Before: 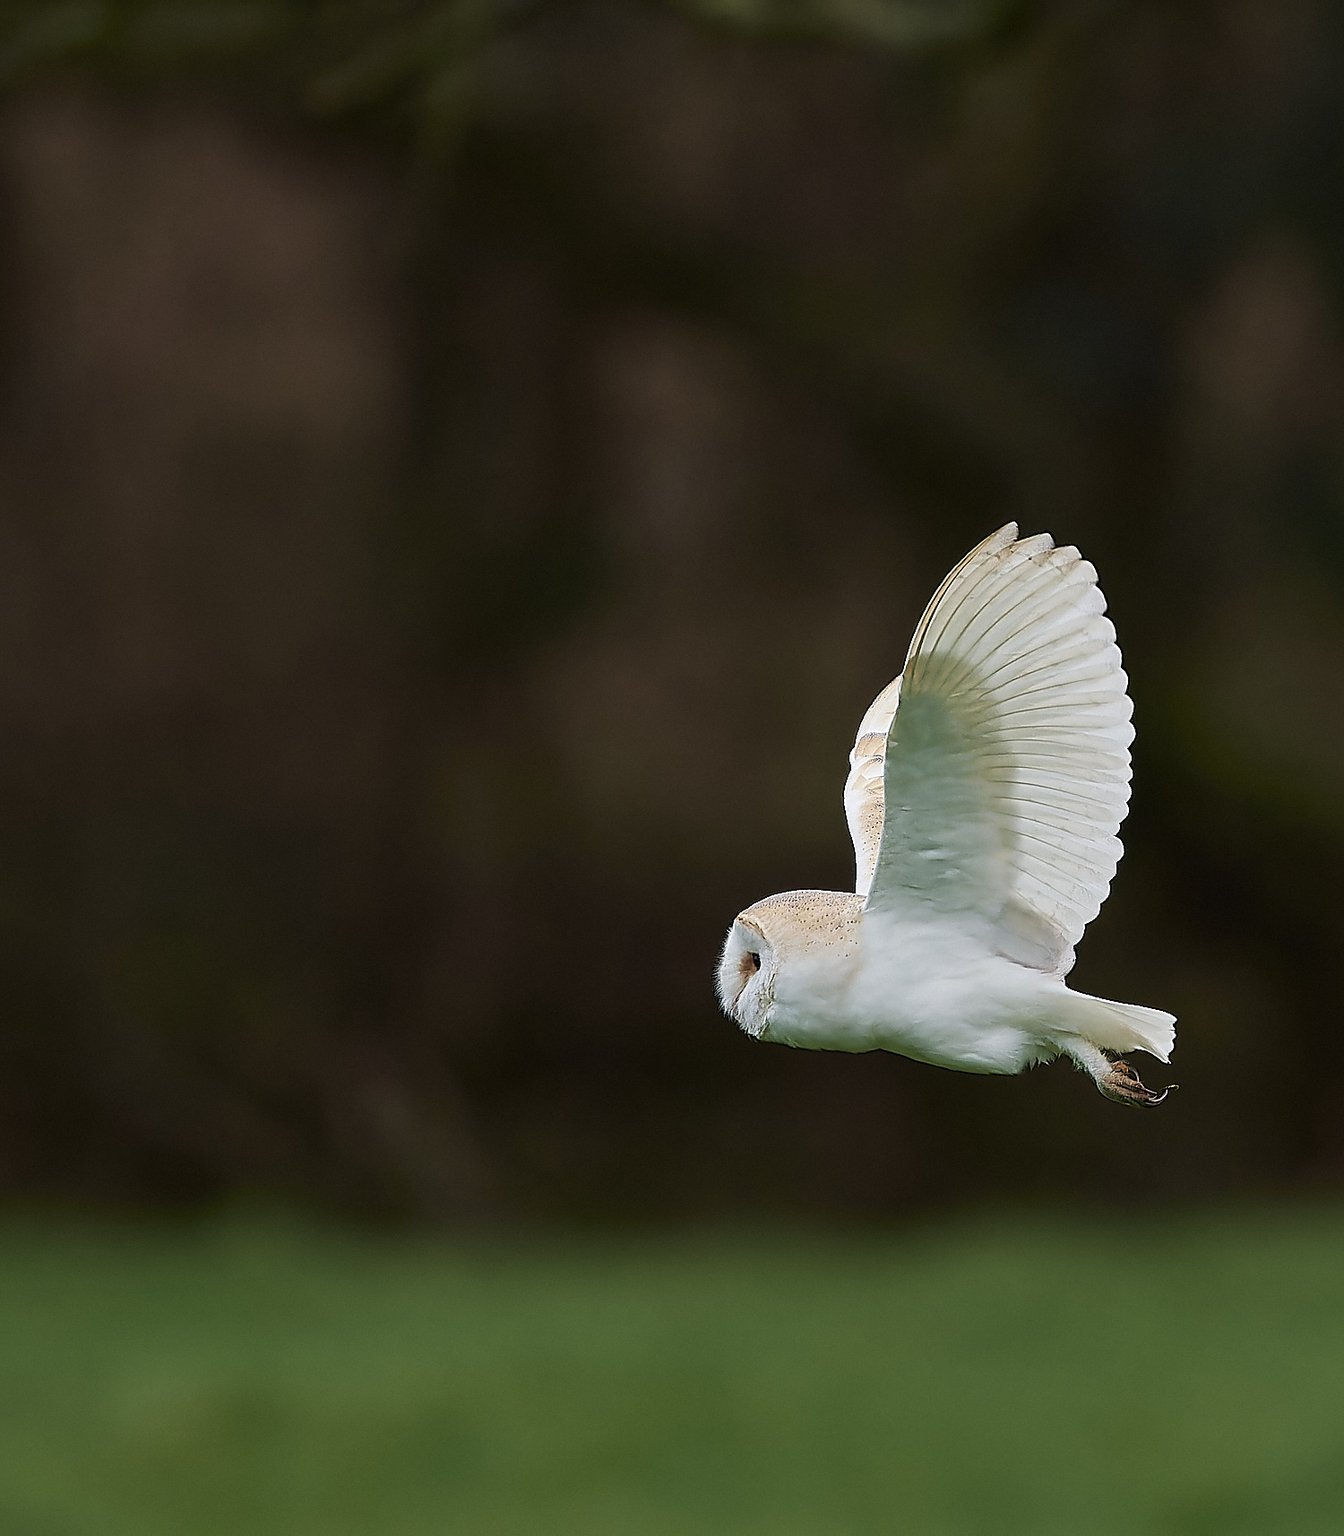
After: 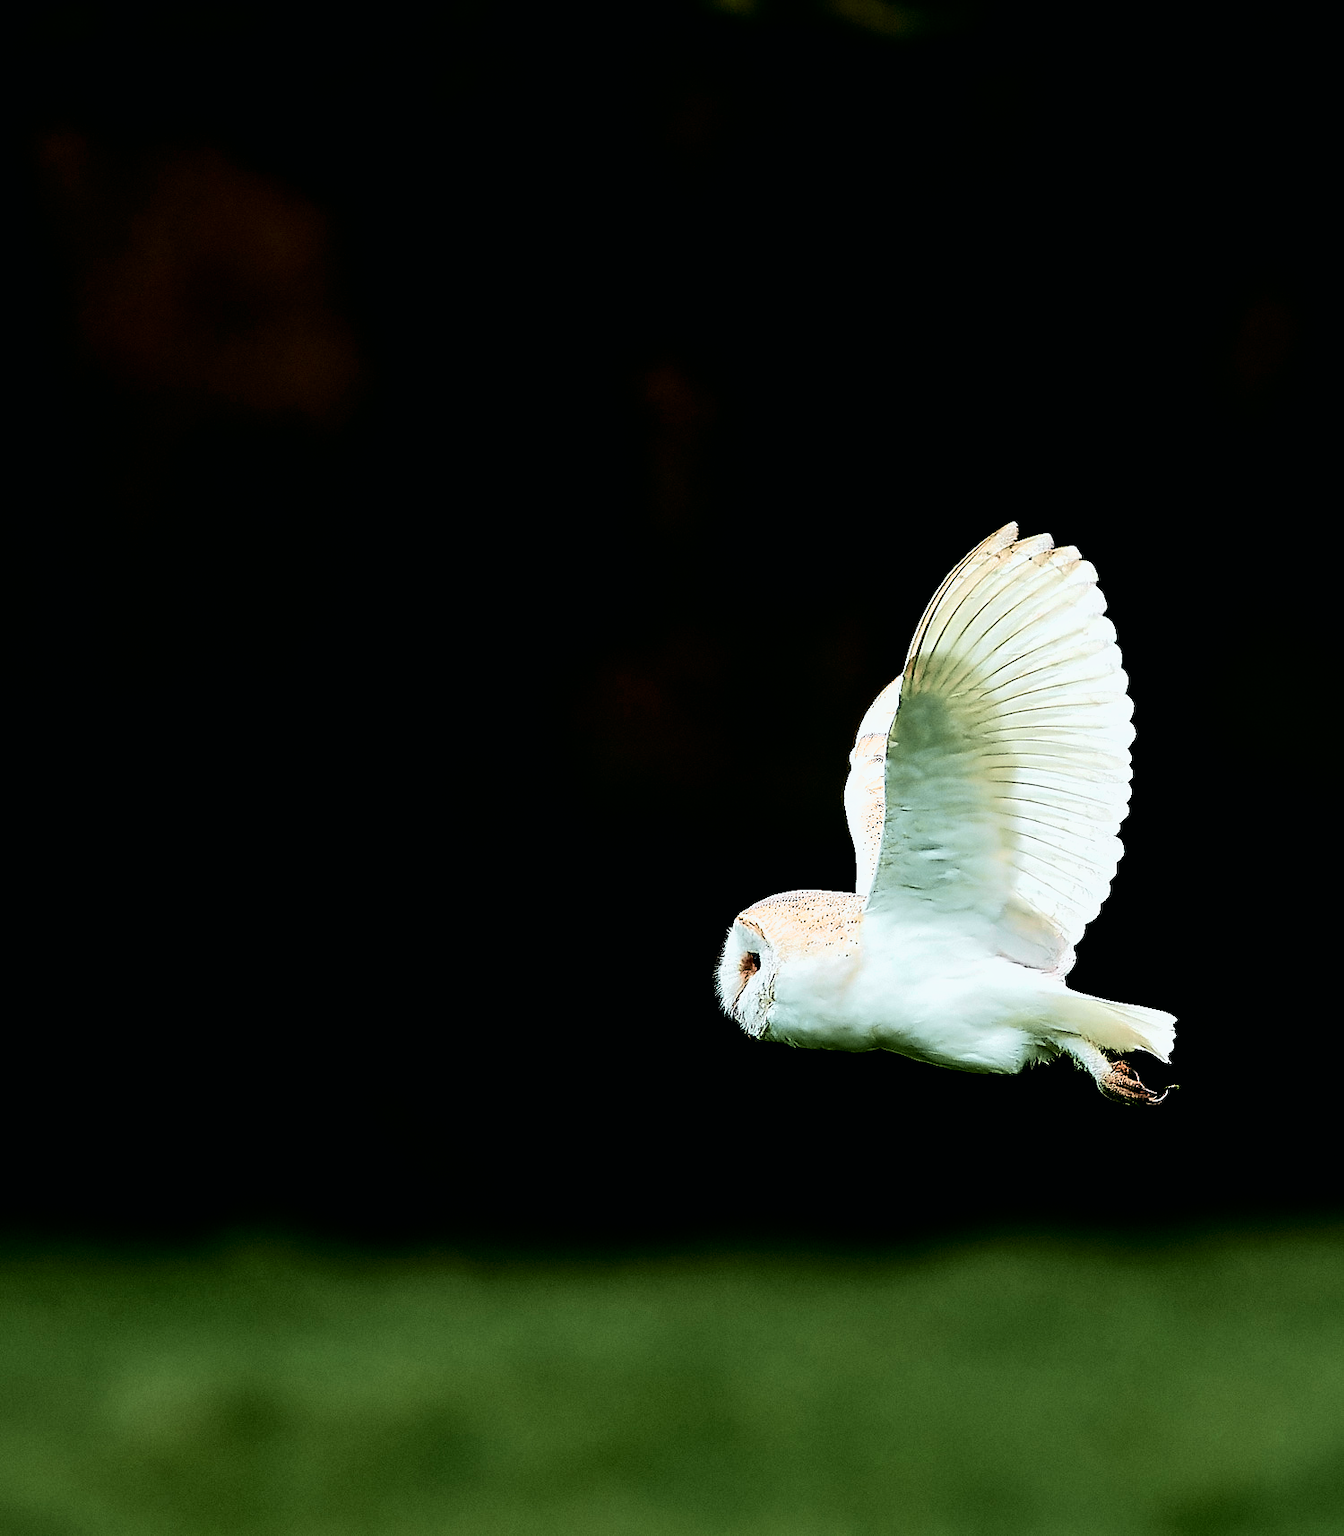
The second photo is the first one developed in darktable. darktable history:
filmic rgb: black relative exposure -8.25 EV, white relative exposure 2.24 EV, hardness 7.1, latitude 85.31%, contrast 1.691, highlights saturation mix -3.1%, shadows ↔ highlights balance -2.94%, iterations of high-quality reconstruction 0
exposure: compensate highlight preservation false
tone curve: curves: ch0 [(0, 0) (0.037, 0.011) (0.135, 0.093) (0.266, 0.281) (0.461, 0.555) (0.581, 0.716) (0.675, 0.793) (0.767, 0.849) (0.91, 0.924) (1, 0.979)]; ch1 [(0, 0) (0.292, 0.278) (0.431, 0.418) (0.493, 0.479) (0.506, 0.5) (0.532, 0.537) (0.562, 0.581) (0.641, 0.663) (0.754, 0.76) (1, 1)]; ch2 [(0, 0) (0.294, 0.3) (0.361, 0.372) (0.429, 0.445) (0.478, 0.486) (0.502, 0.498) (0.518, 0.522) (0.531, 0.549) (0.561, 0.59) (0.64, 0.655) (0.693, 0.706) (0.845, 0.833) (1, 0.951)], color space Lab, independent channels, preserve colors none
